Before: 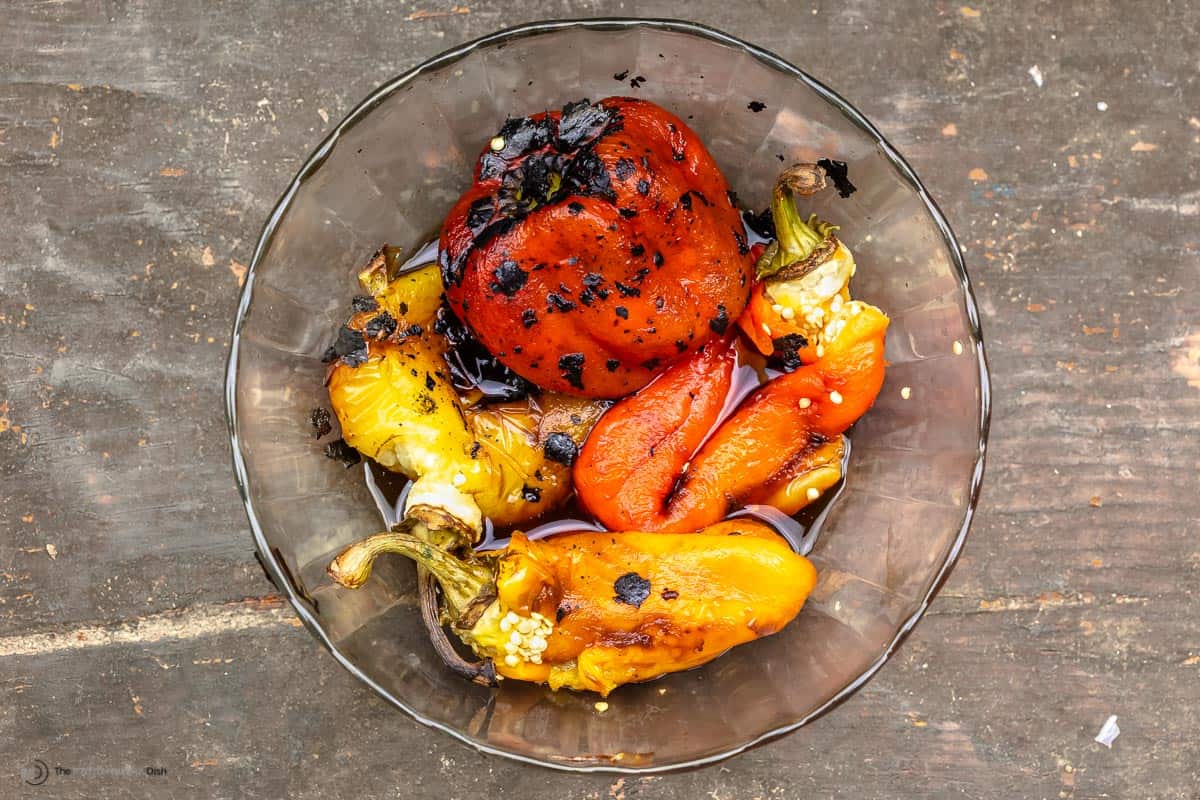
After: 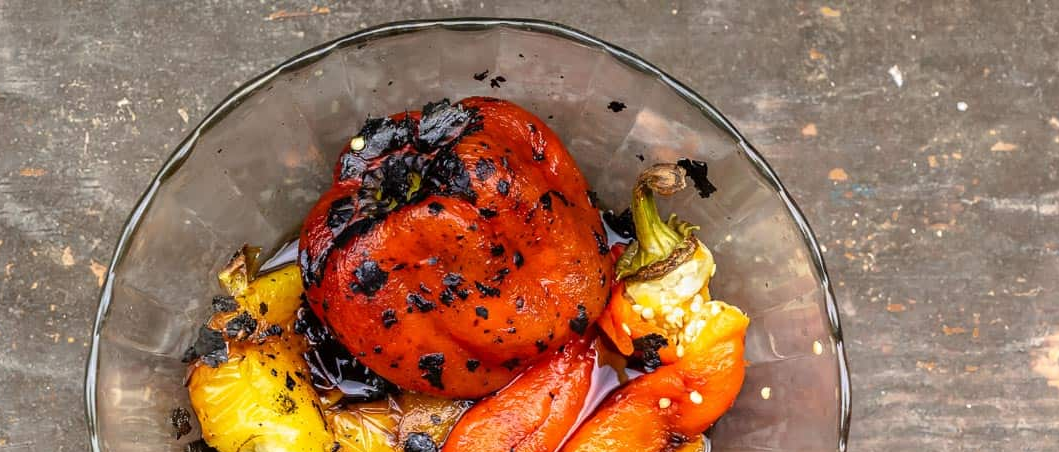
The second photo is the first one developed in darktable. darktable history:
crop and rotate: left 11.744%, bottom 43.457%
